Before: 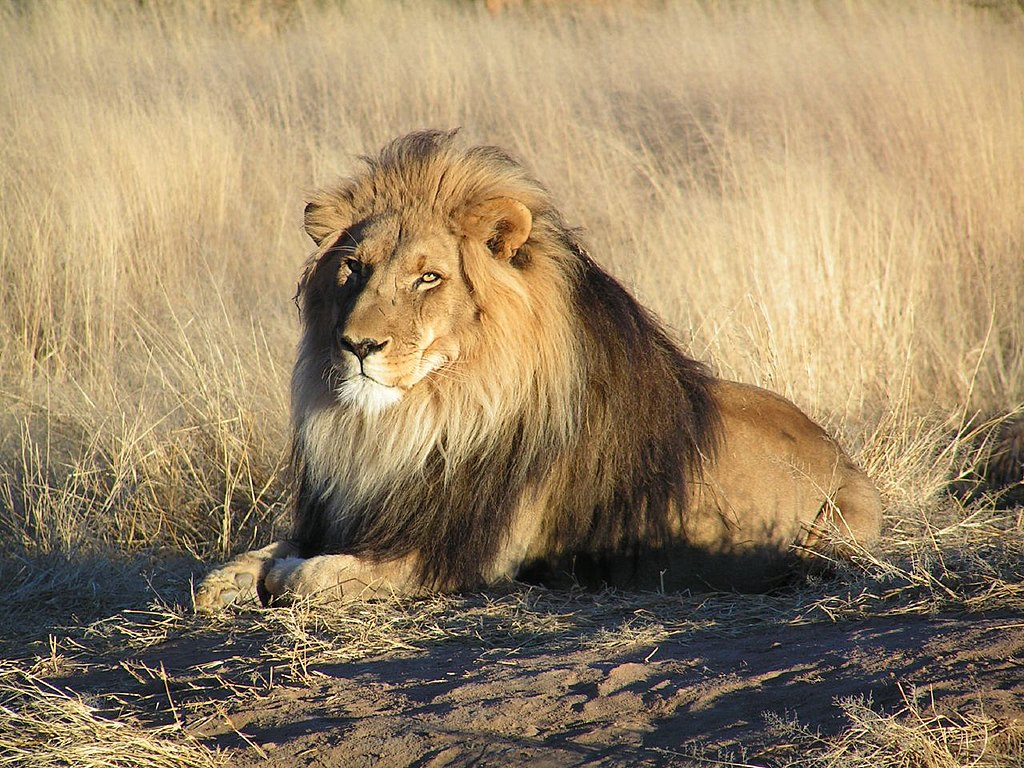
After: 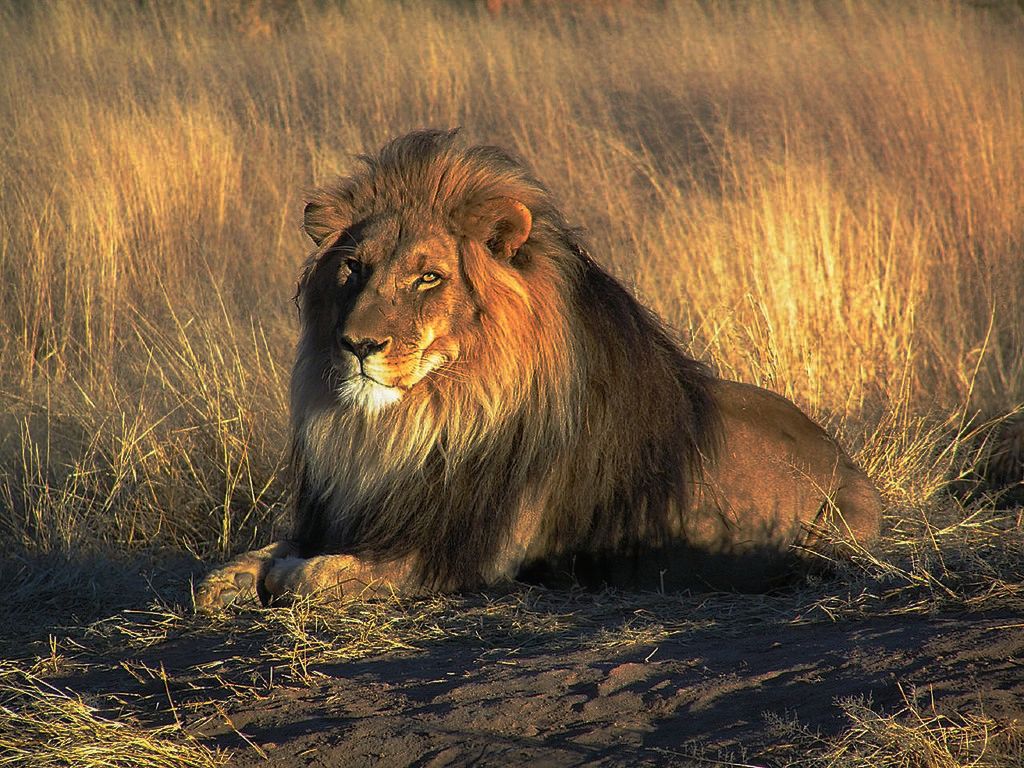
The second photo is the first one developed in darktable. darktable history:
base curve: curves: ch0 [(0, 0) (0.564, 0.291) (0.802, 0.731) (1, 1)], preserve colors none
local contrast: detail 110%
